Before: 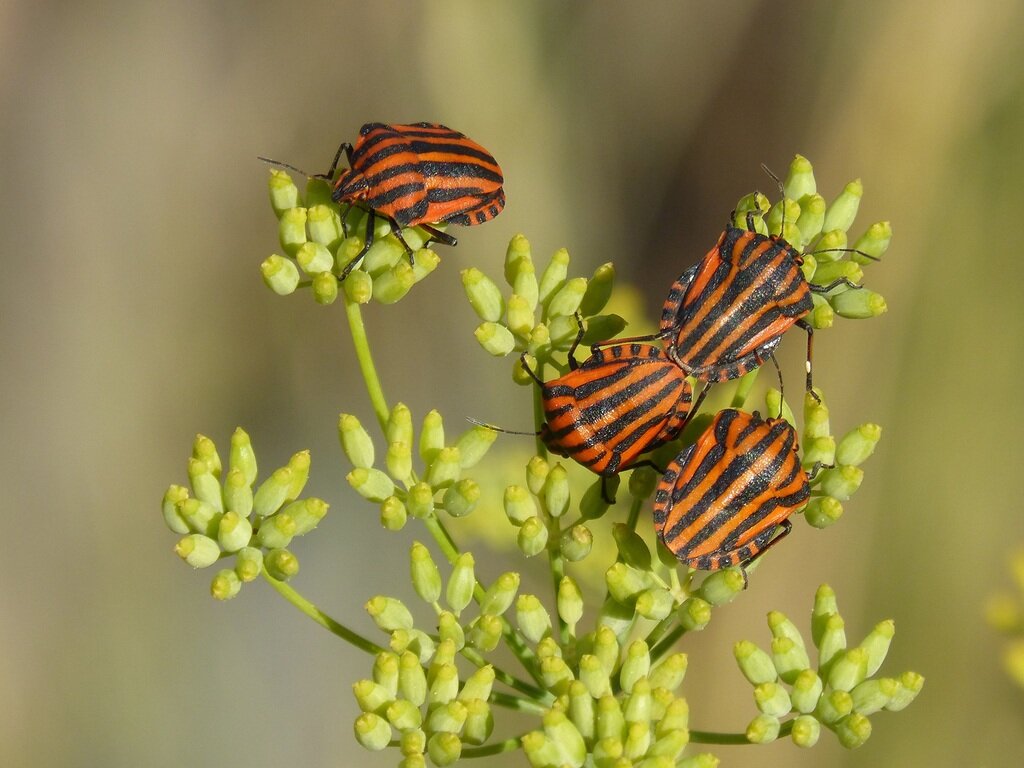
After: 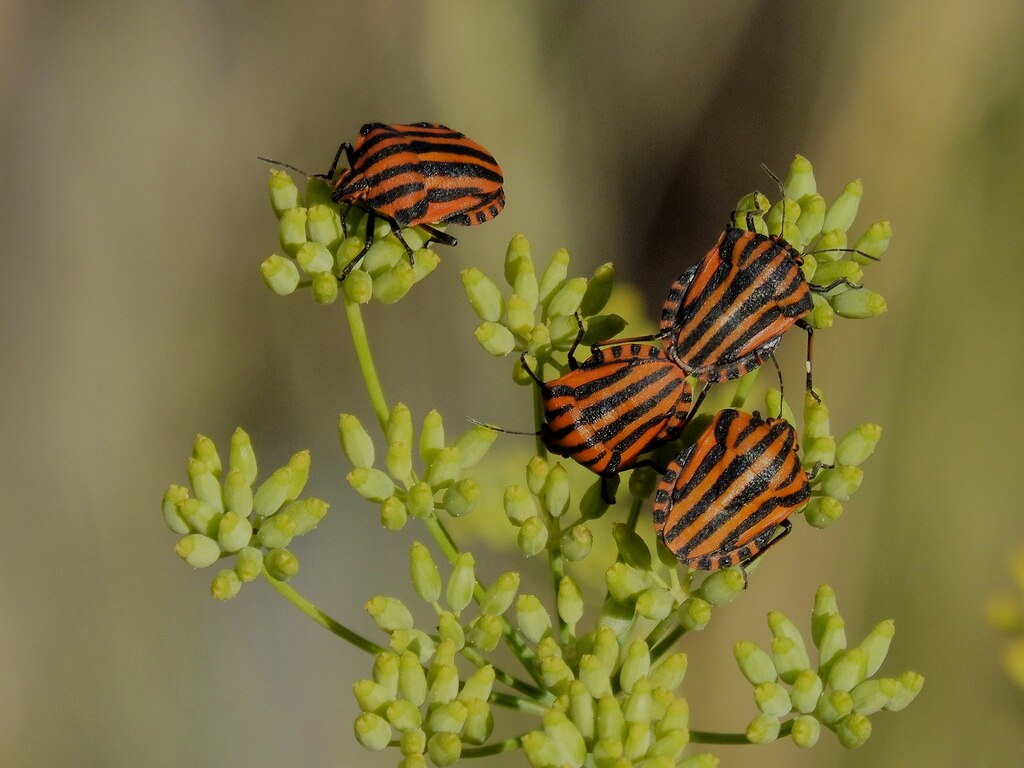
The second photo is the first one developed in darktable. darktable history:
exposure: exposure -0.465 EV, compensate highlight preservation false
filmic rgb: black relative exposure -6.16 EV, white relative exposure 6.96 EV, threshold 3.05 EV, hardness 2.25, color science v6 (2022), enable highlight reconstruction true
